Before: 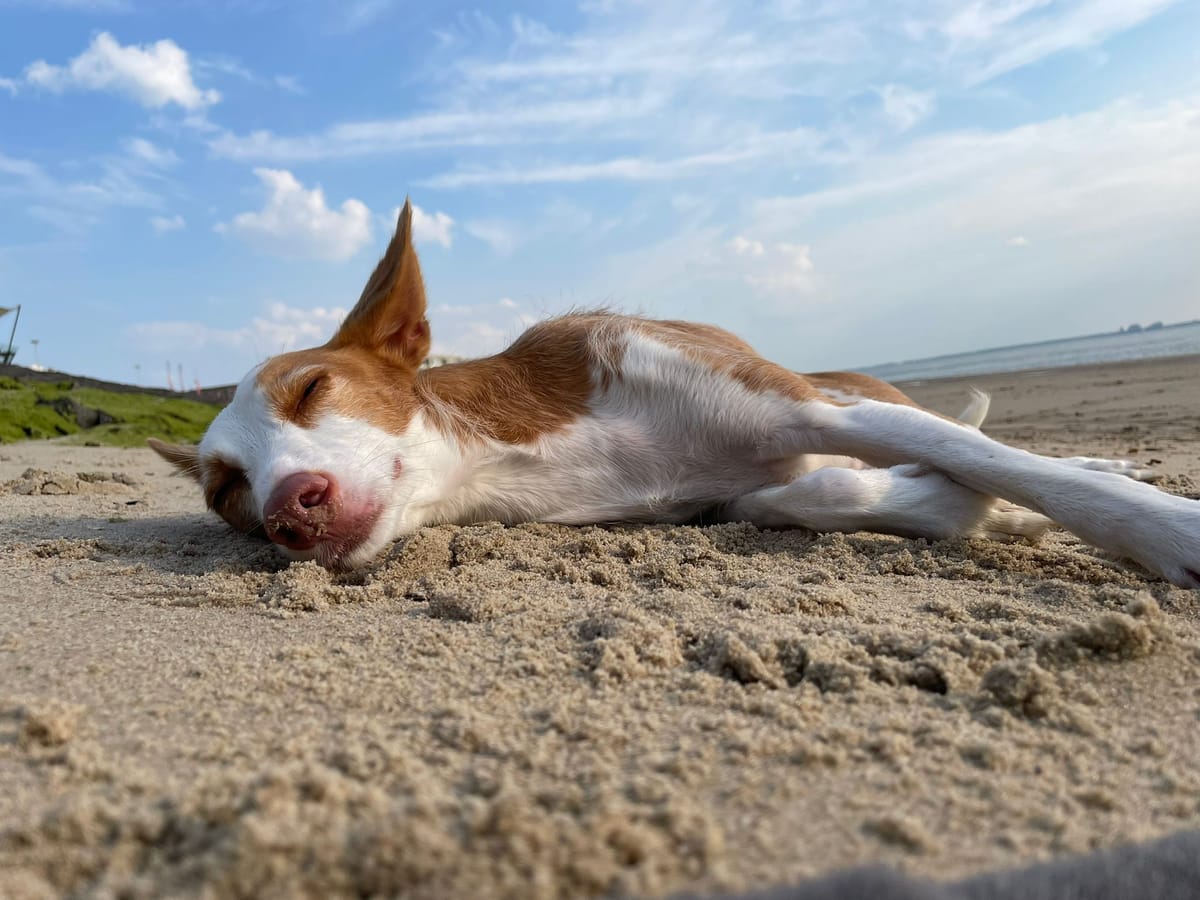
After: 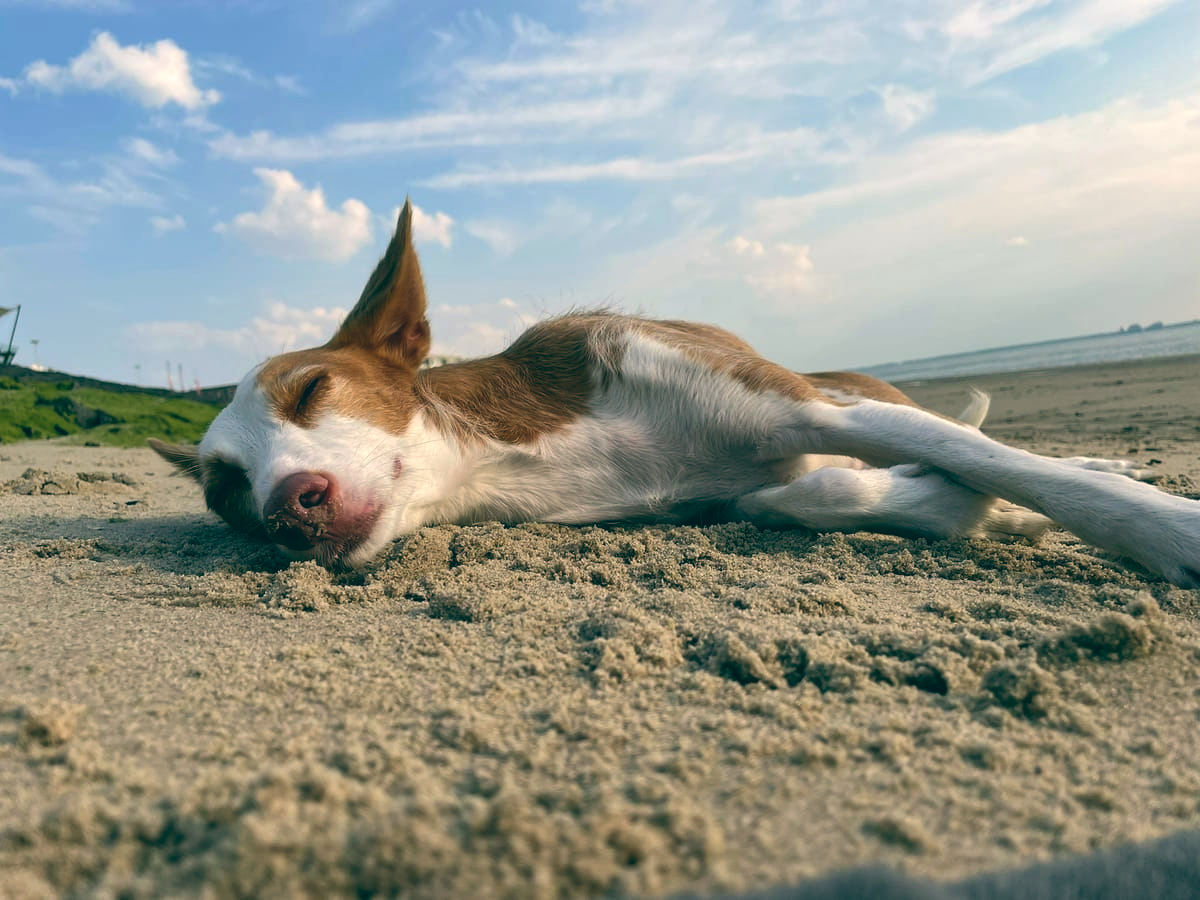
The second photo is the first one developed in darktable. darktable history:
color balance: lift [1.005, 0.99, 1.007, 1.01], gamma [1, 0.979, 1.011, 1.021], gain [0.923, 1.098, 1.025, 0.902], input saturation 90.45%, contrast 7.73%, output saturation 105.91%
contrast brightness saturation: contrast 0.04, saturation 0.07
